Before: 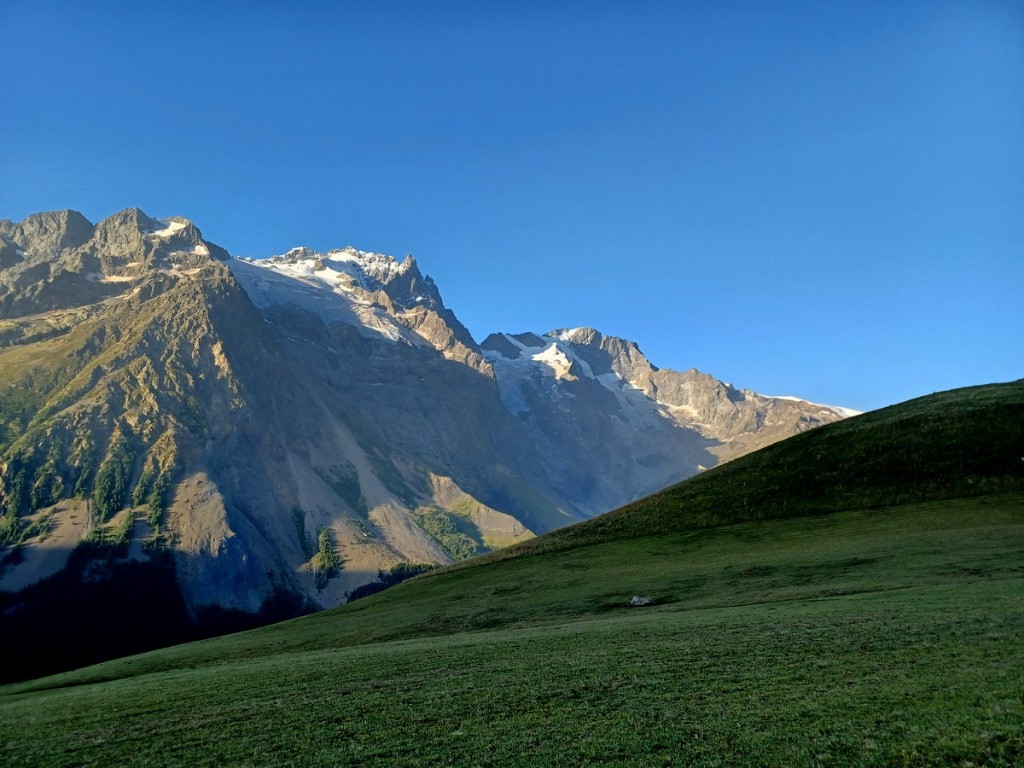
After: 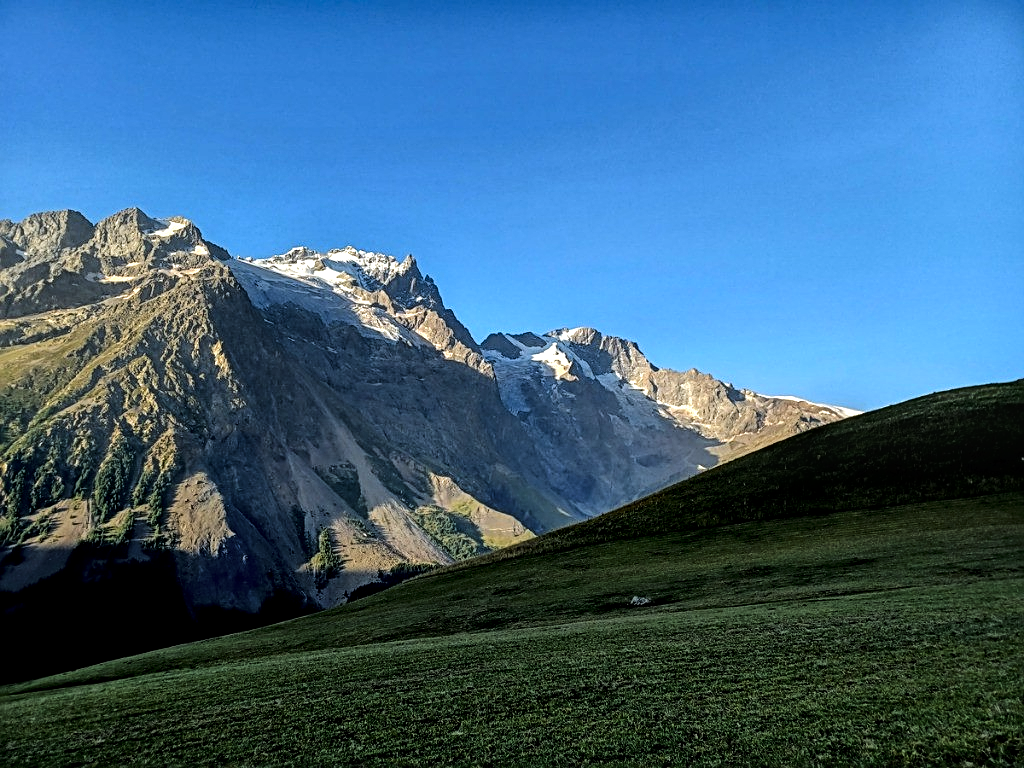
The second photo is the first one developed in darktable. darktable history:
tone equalizer: -8 EV -0.429 EV, -7 EV -0.378 EV, -6 EV -0.32 EV, -5 EV -0.192 EV, -3 EV 0.2 EV, -2 EV 0.315 EV, -1 EV 0.392 EV, +0 EV 0.402 EV, edges refinement/feathering 500, mask exposure compensation -1.57 EV, preserve details no
sharpen: on, module defaults
tone curve: curves: ch0 [(0, 0) (0.003, 0.005) (0.011, 0.006) (0.025, 0.013) (0.044, 0.027) (0.069, 0.042) (0.1, 0.06) (0.136, 0.085) (0.177, 0.118) (0.224, 0.171) (0.277, 0.239) (0.335, 0.314) (0.399, 0.394) (0.468, 0.473) (0.543, 0.552) (0.623, 0.64) (0.709, 0.718) (0.801, 0.801) (0.898, 0.882) (1, 1)], color space Lab, linked channels, preserve colors none
local contrast: highlights 30%, detail 135%
haze removal: compatibility mode true, adaptive false
